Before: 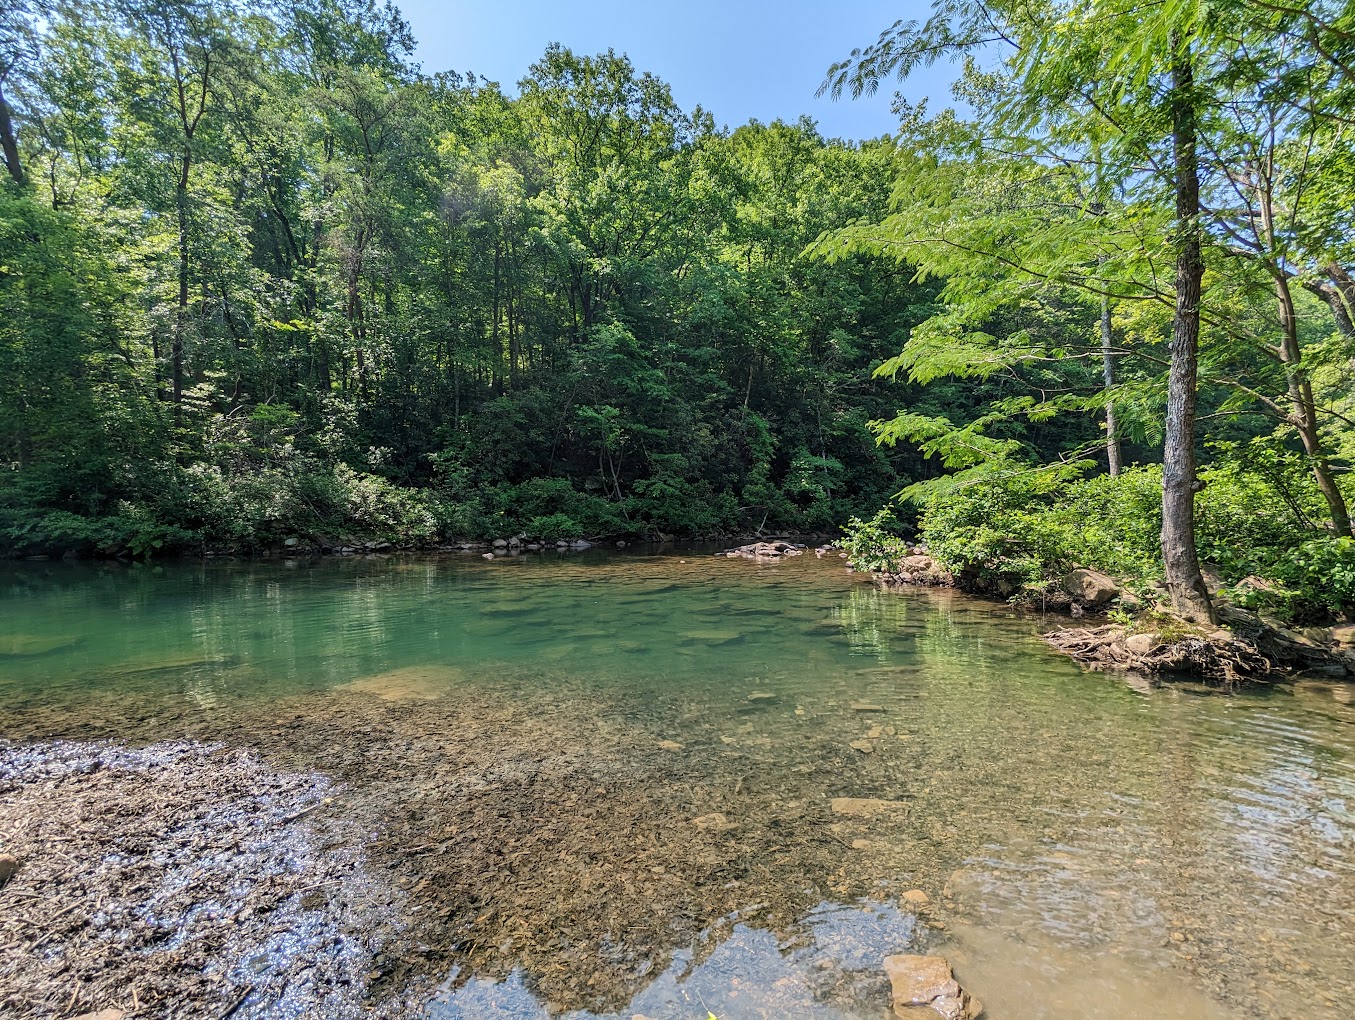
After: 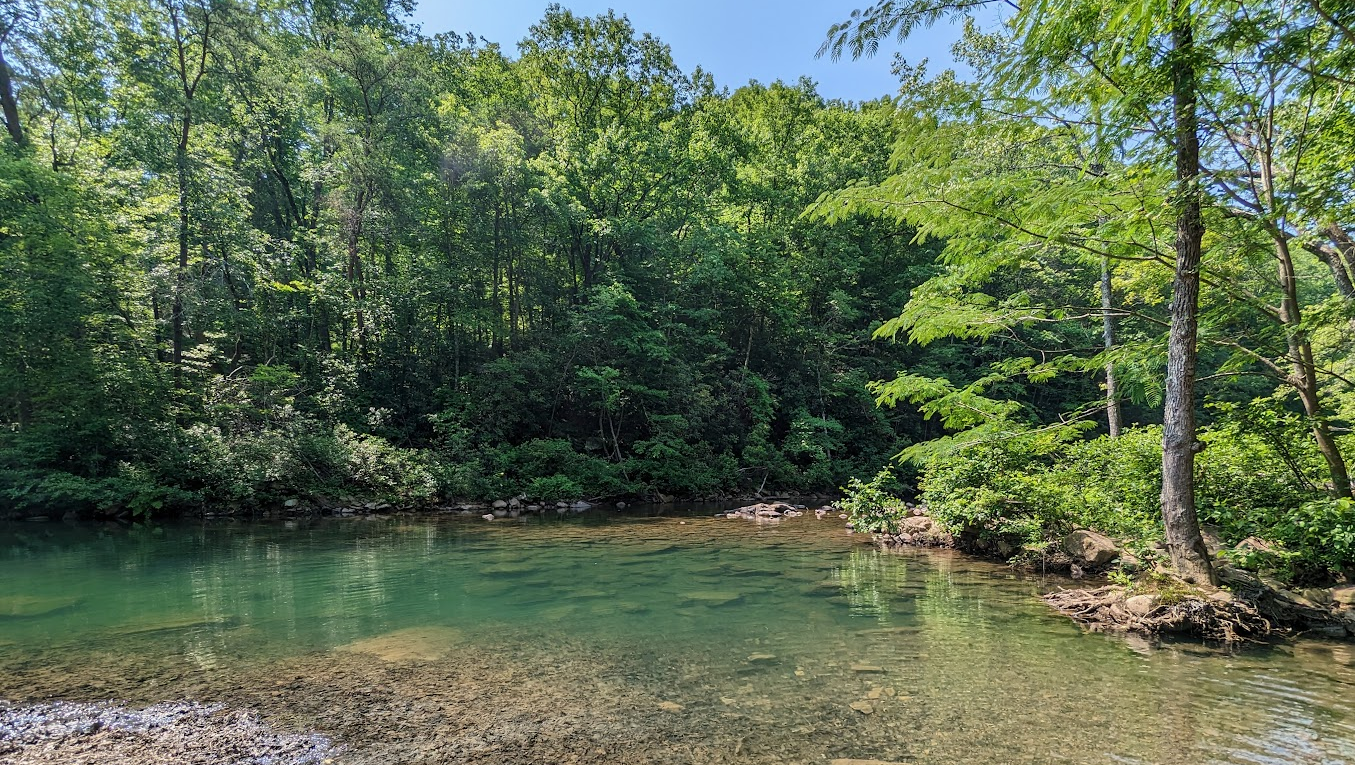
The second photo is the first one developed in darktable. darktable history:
exposure: exposure -0.048 EV, compensate highlight preservation false
crop: top 3.857%, bottom 21.132%
bloom: size 13.65%, threshold 98.39%, strength 4.82%
